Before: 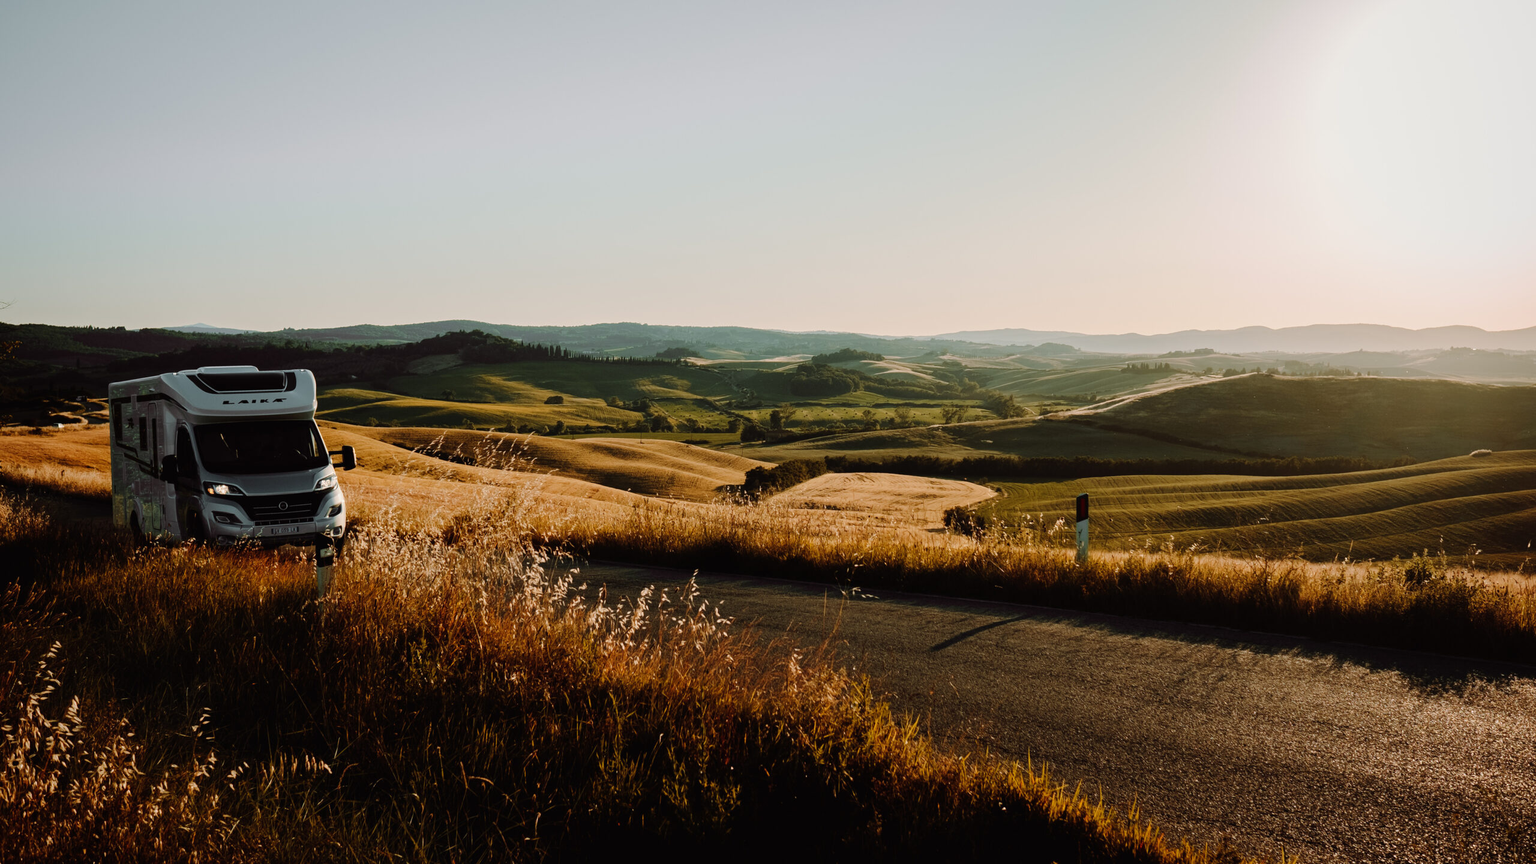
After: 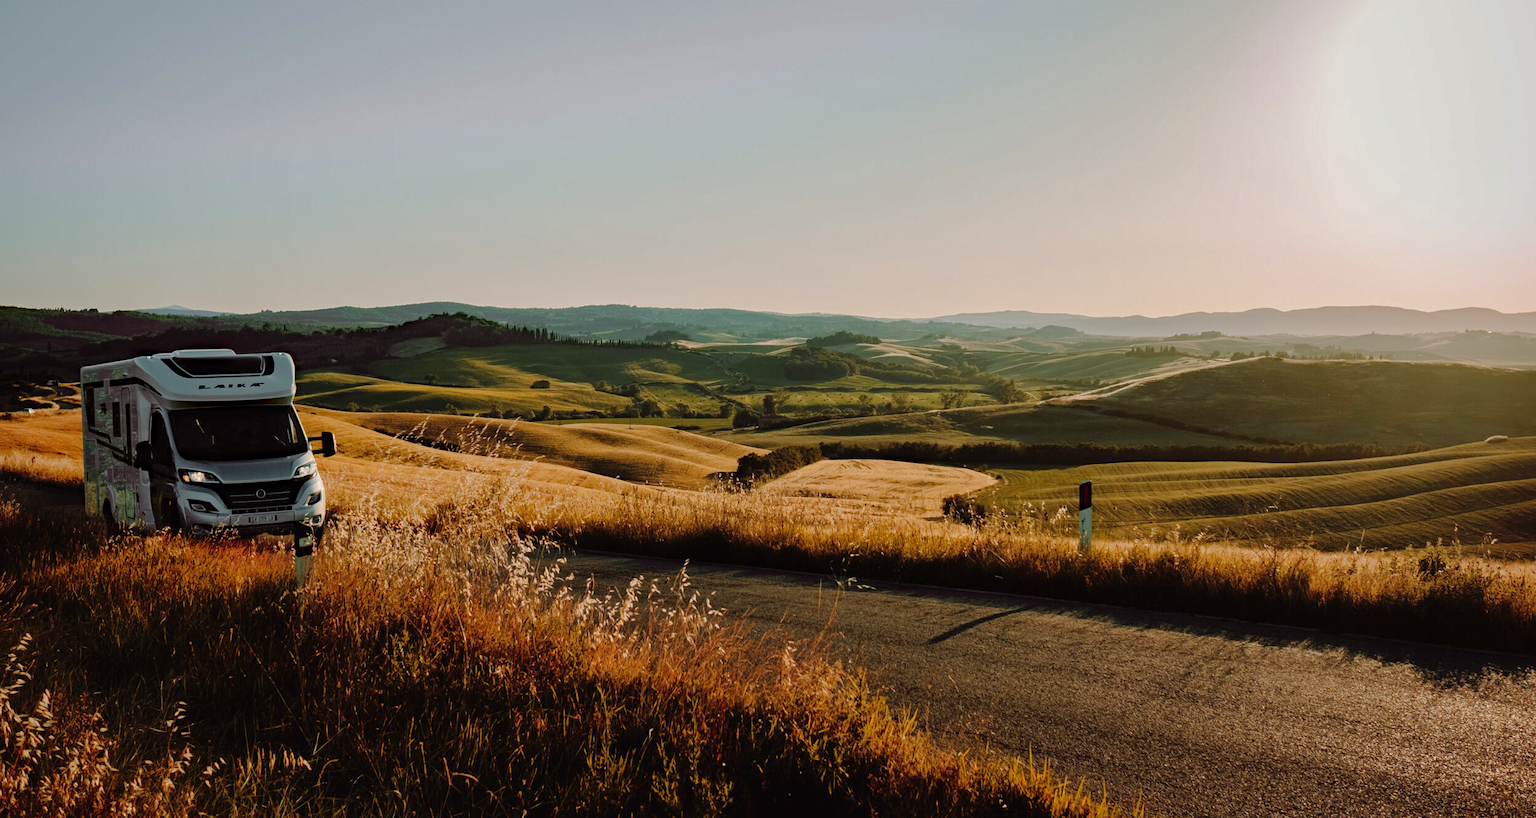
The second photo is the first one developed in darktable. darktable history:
crop: left 2.007%, top 3.263%, right 1.049%, bottom 4.913%
shadows and highlights: on, module defaults
haze removal: strength 0.29, distance 0.247, compatibility mode true, adaptive false
